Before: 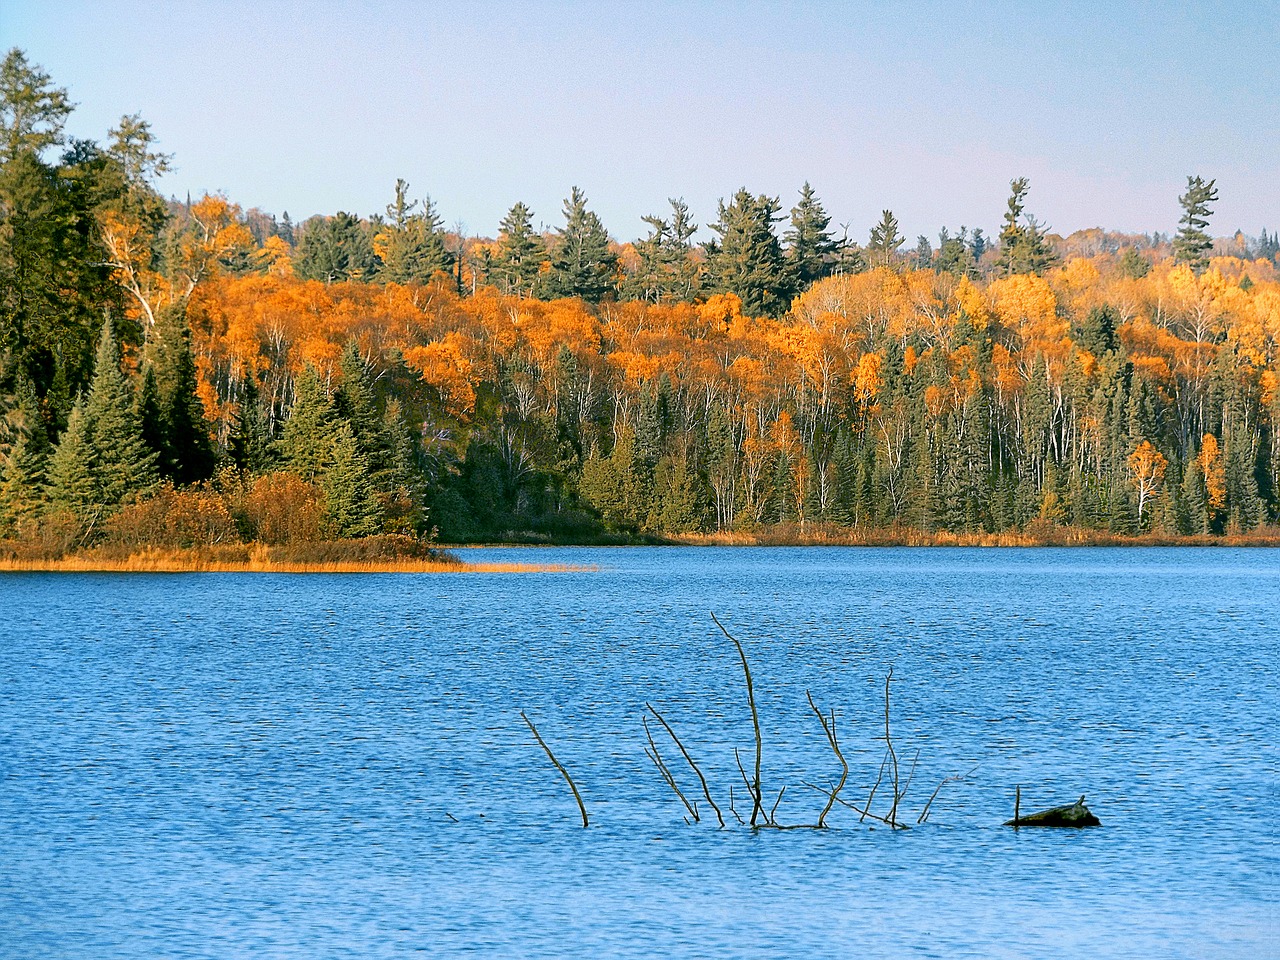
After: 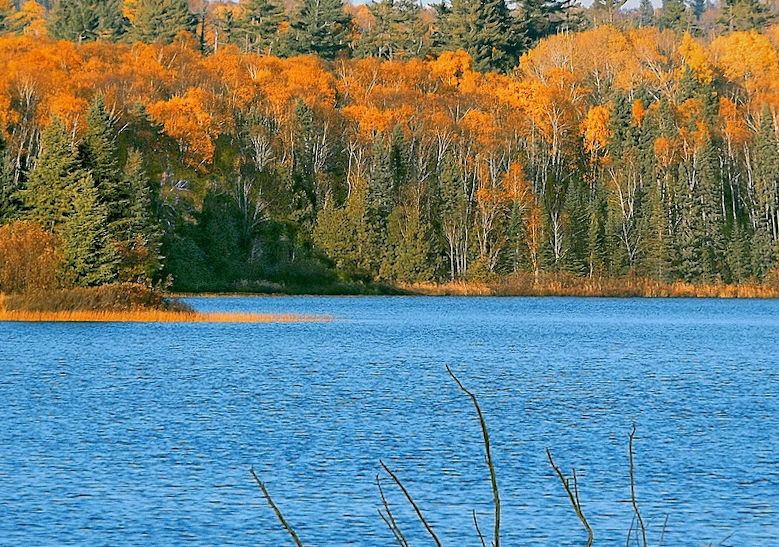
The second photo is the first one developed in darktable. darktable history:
shadows and highlights: on, module defaults
crop and rotate: left 22.13%, top 22.054%, right 22.026%, bottom 22.102%
rotate and perspective: rotation 0.128°, lens shift (vertical) -0.181, lens shift (horizontal) -0.044, shear 0.001, automatic cropping off
